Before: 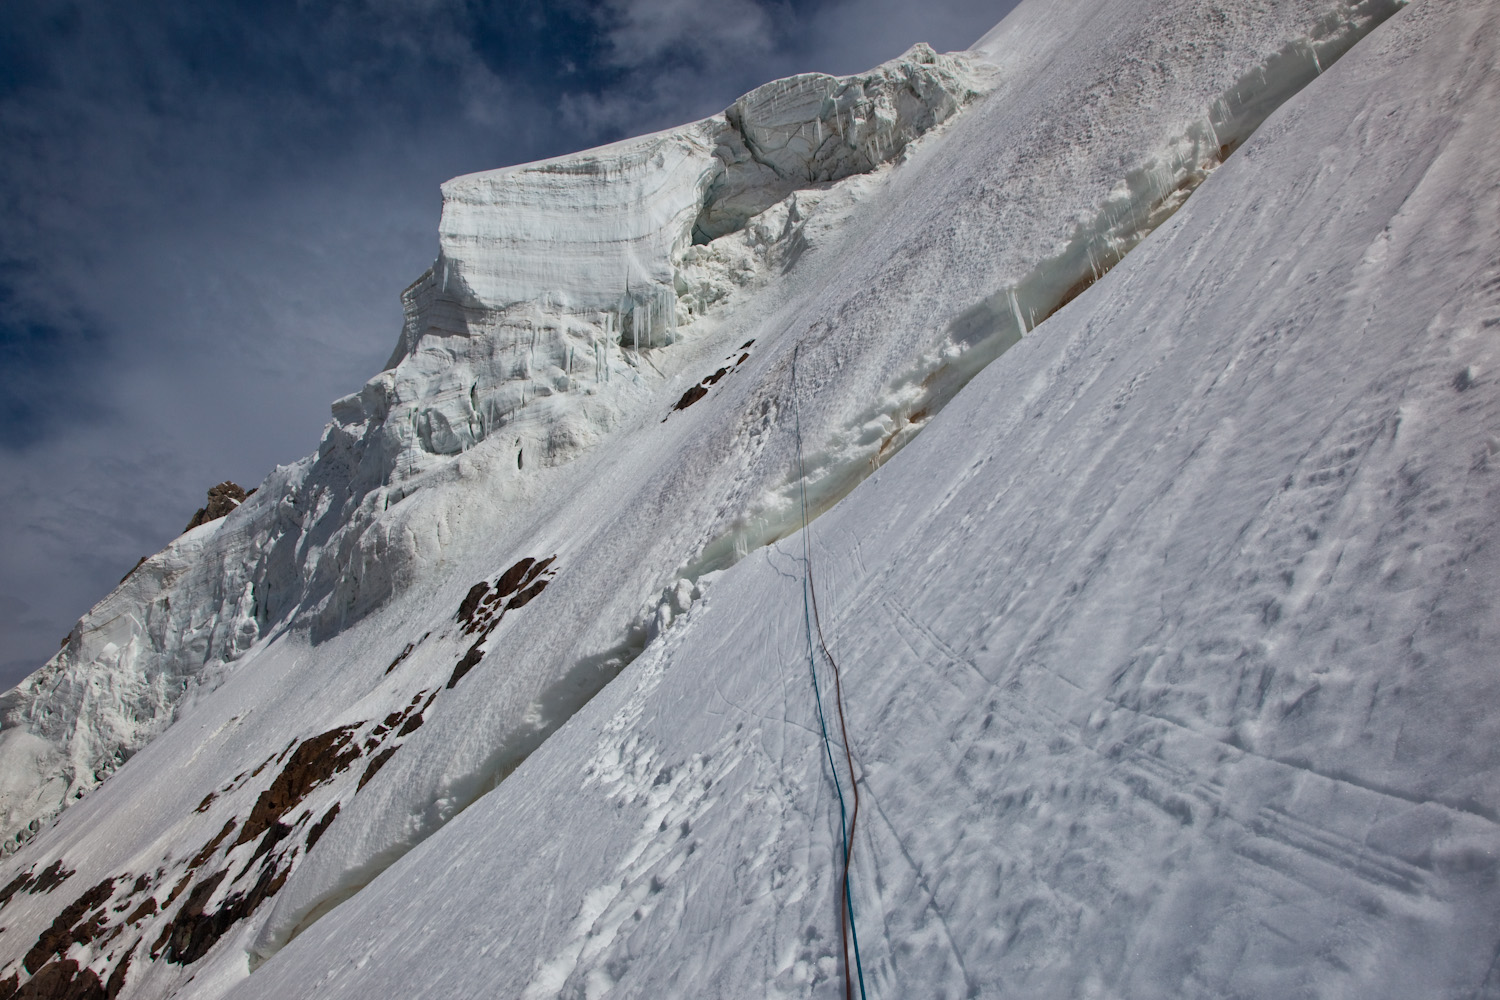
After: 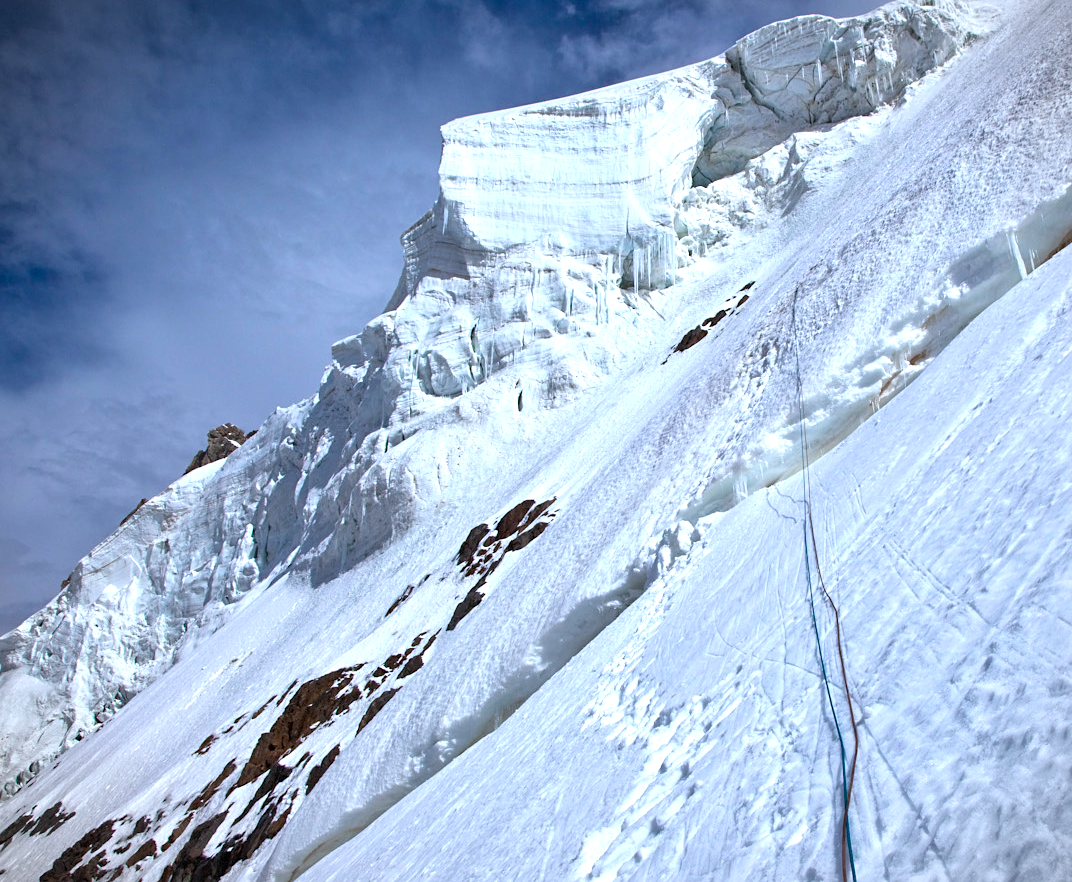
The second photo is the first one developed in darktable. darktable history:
vignetting: fall-off start 100%, fall-off radius 64.94%, automatic ratio true, unbound false
exposure: black level correction 0.001, exposure 1.05 EV, compensate exposure bias true, compensate highlight preservation false
sharpen: amount 0.2
white balance: red 0.983, blue 1.036
color calibration: x 0.37, y 0.377, temperature 4289.93 K
crop: top 5.803%, right 27.864%, bottom 5.804%
